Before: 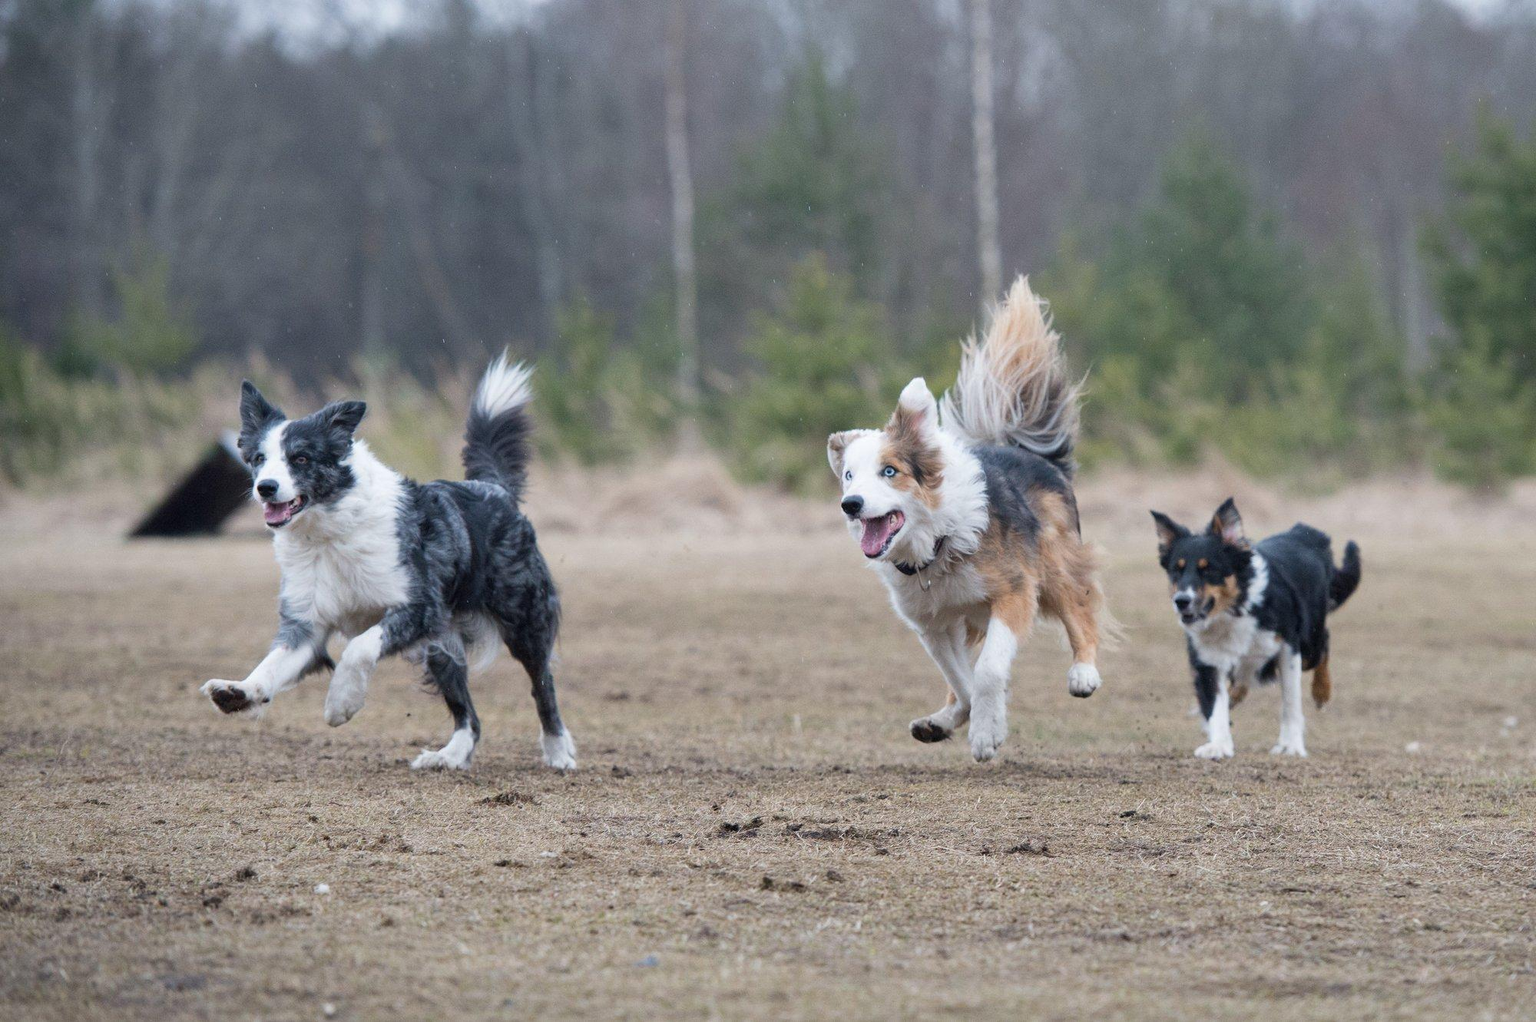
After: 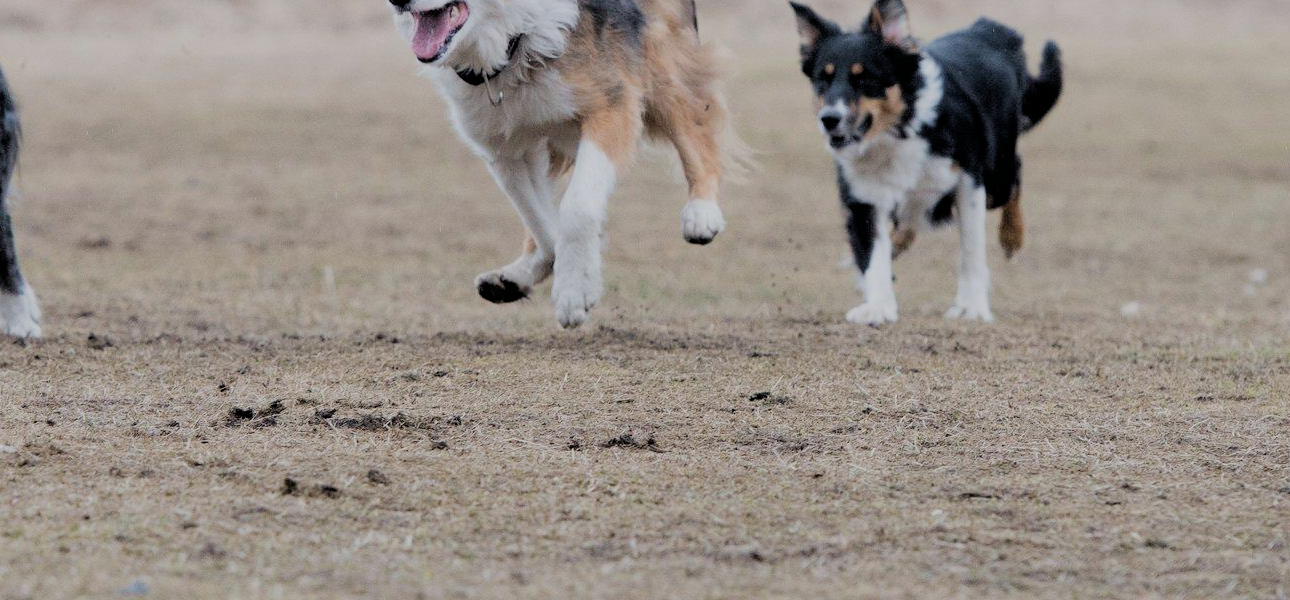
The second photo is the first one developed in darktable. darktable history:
crop and rotate: left 35.458%, top 49.898%, bottom 4.998%
filmic rgb: black relative exposure -4.28 EV, white relative exposure 4.56 EV, threshold 5.99 EV, hardness 2.38, contrast 1.05, enable highlight reconstruction true
